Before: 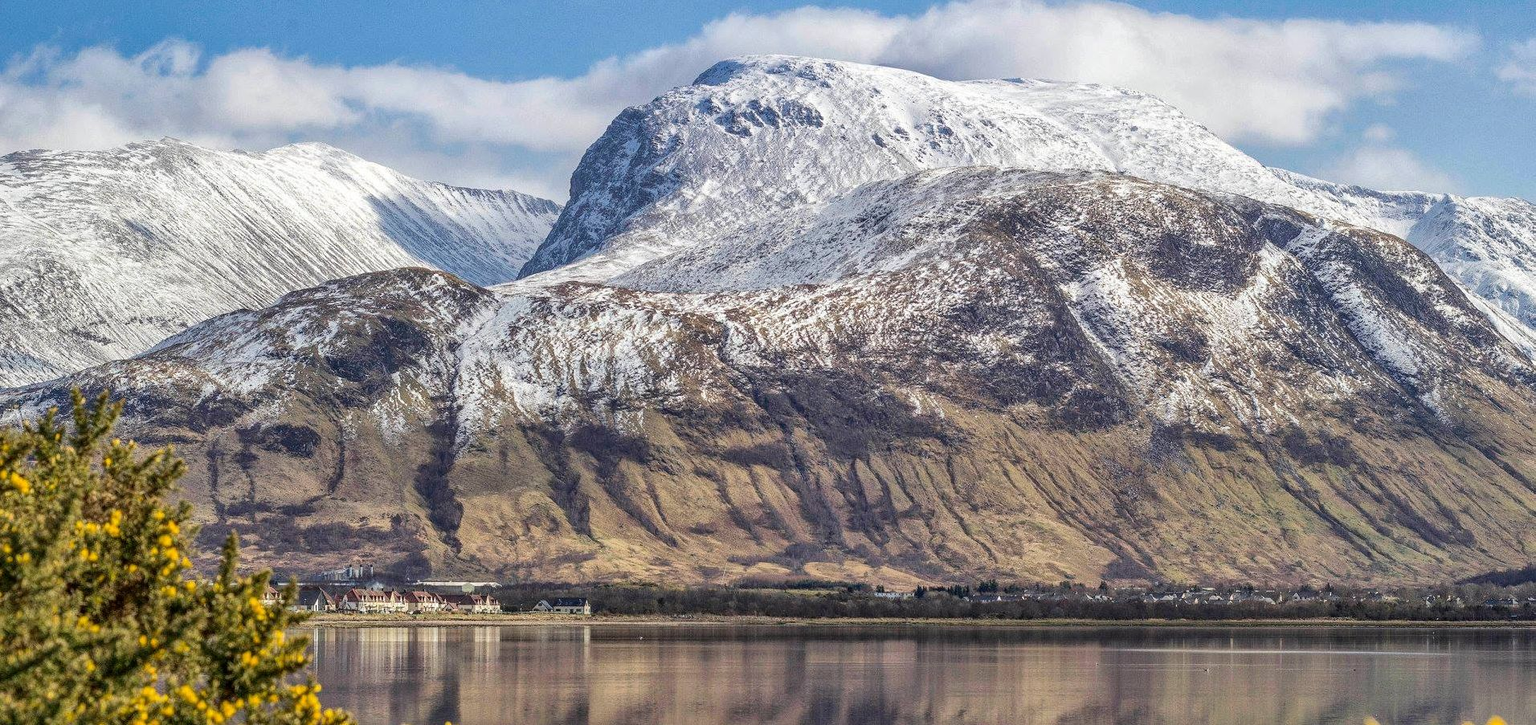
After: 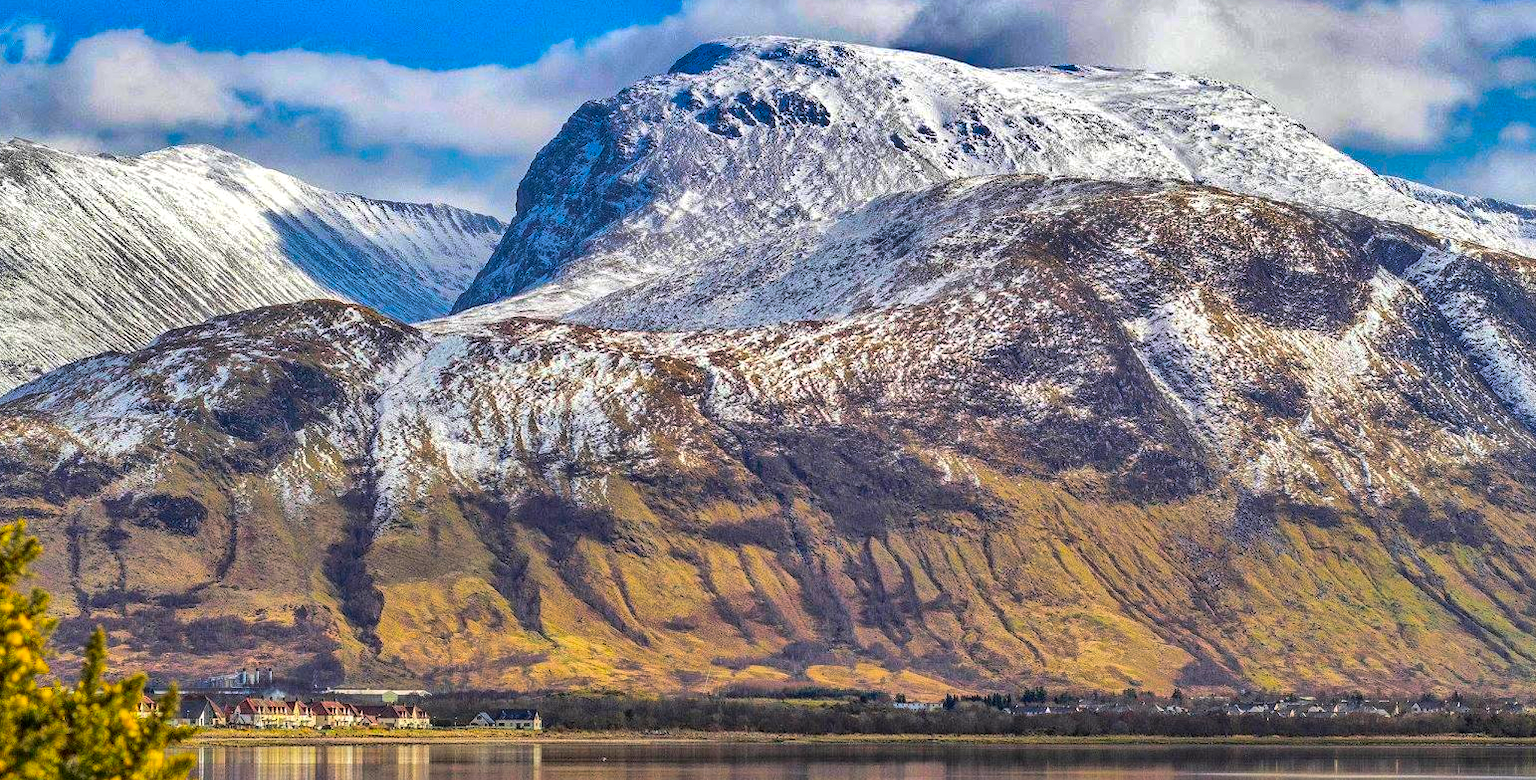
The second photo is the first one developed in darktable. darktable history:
color balance rgb: linear chroma grading › shadows -39.324%, linear chroma grading › highlights 39.678%, linear chroma grading › global chroma 44.597%, linear chroma grading › mid-tones -29.878%, perceptual saturation grading › global saturation 0.419%
crop: left 10.013%, top 3.618%, right 9.235%, bottom 9.451%
exposure: exposure 0.201 EV, compensate highlight preservation false
contrast brightness saturation: saturation 0.177
shadows and highlights: white point adjustment -3.79, highlights -63.47, soften with gaussian
tone equalizer: edges refinement/feathering 500, mask exposure compensation -1.57 EV, preserve details no
